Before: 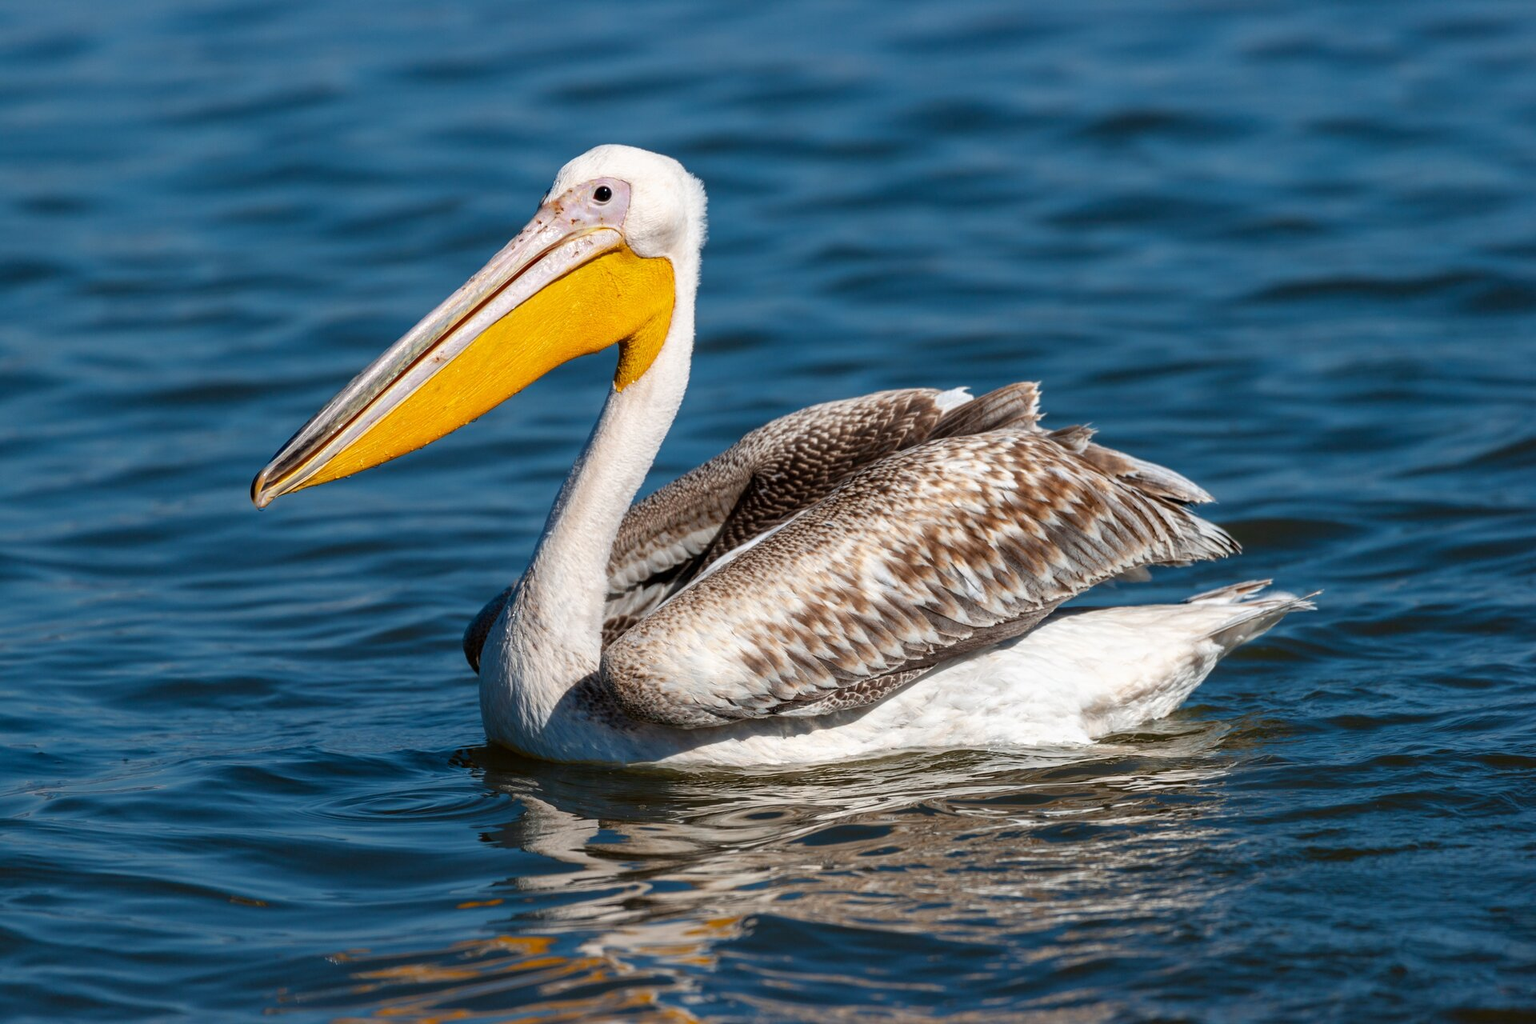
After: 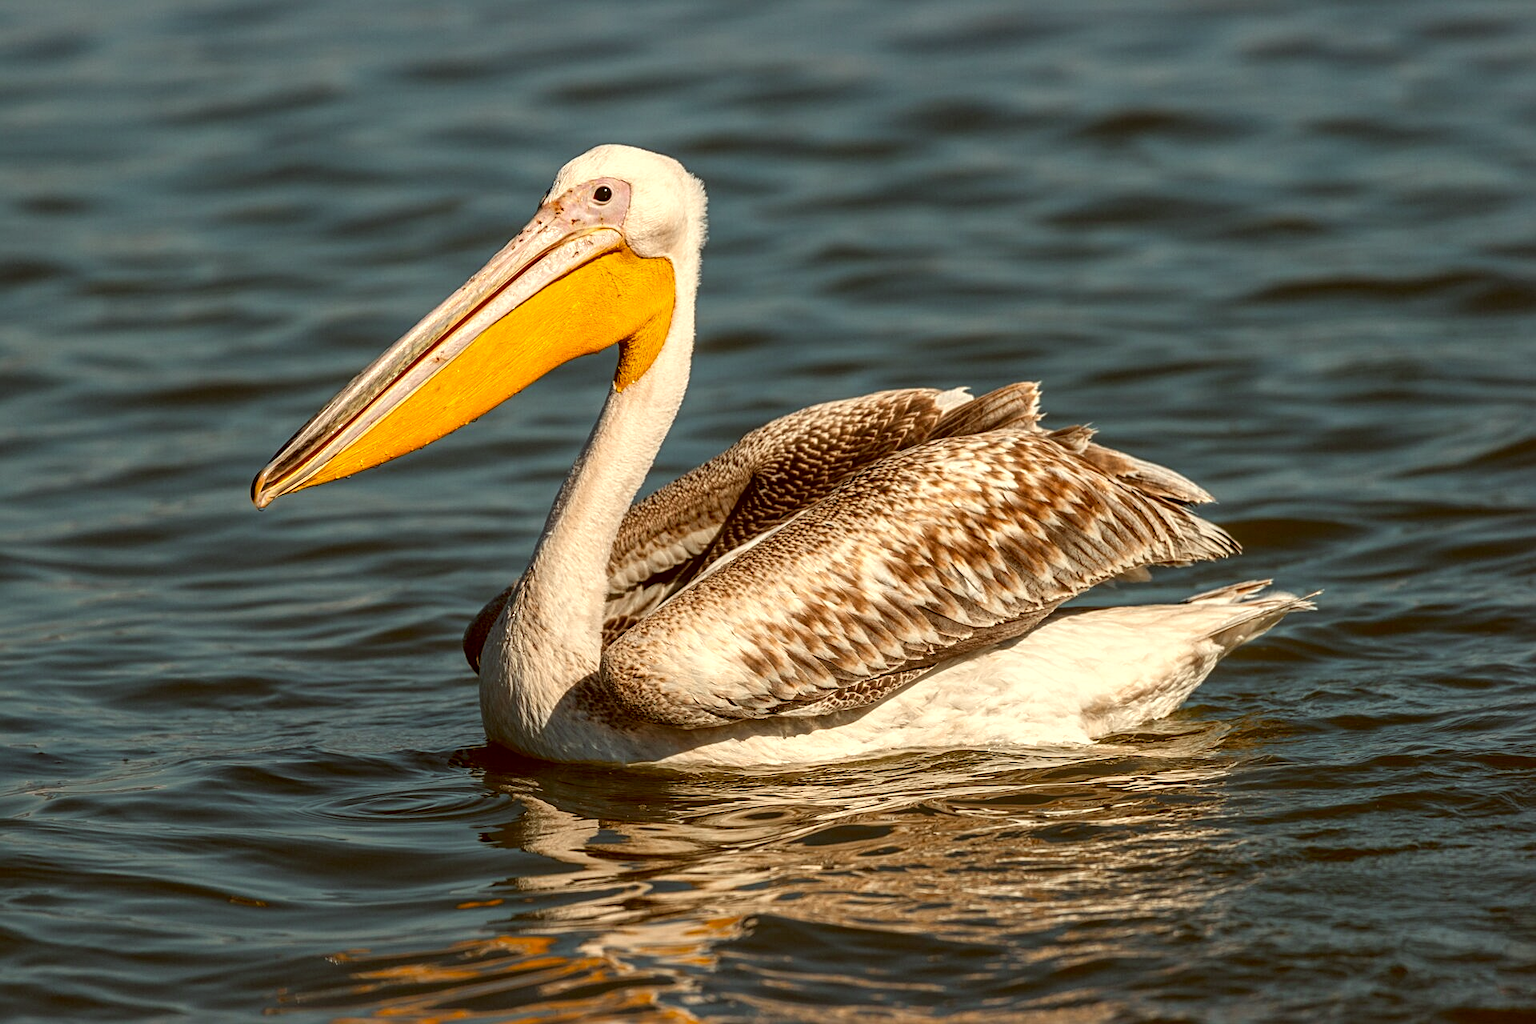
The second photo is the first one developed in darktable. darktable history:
sharpen: radius 2.167, amount 0.381, threshold 0
local contrast: on, module defaults
white balance: red 1.127, blue 0.943
color correction: highlights a* -5.3, highlights b* 9.8, shadows a* 9.8, shadows b* 24.26
